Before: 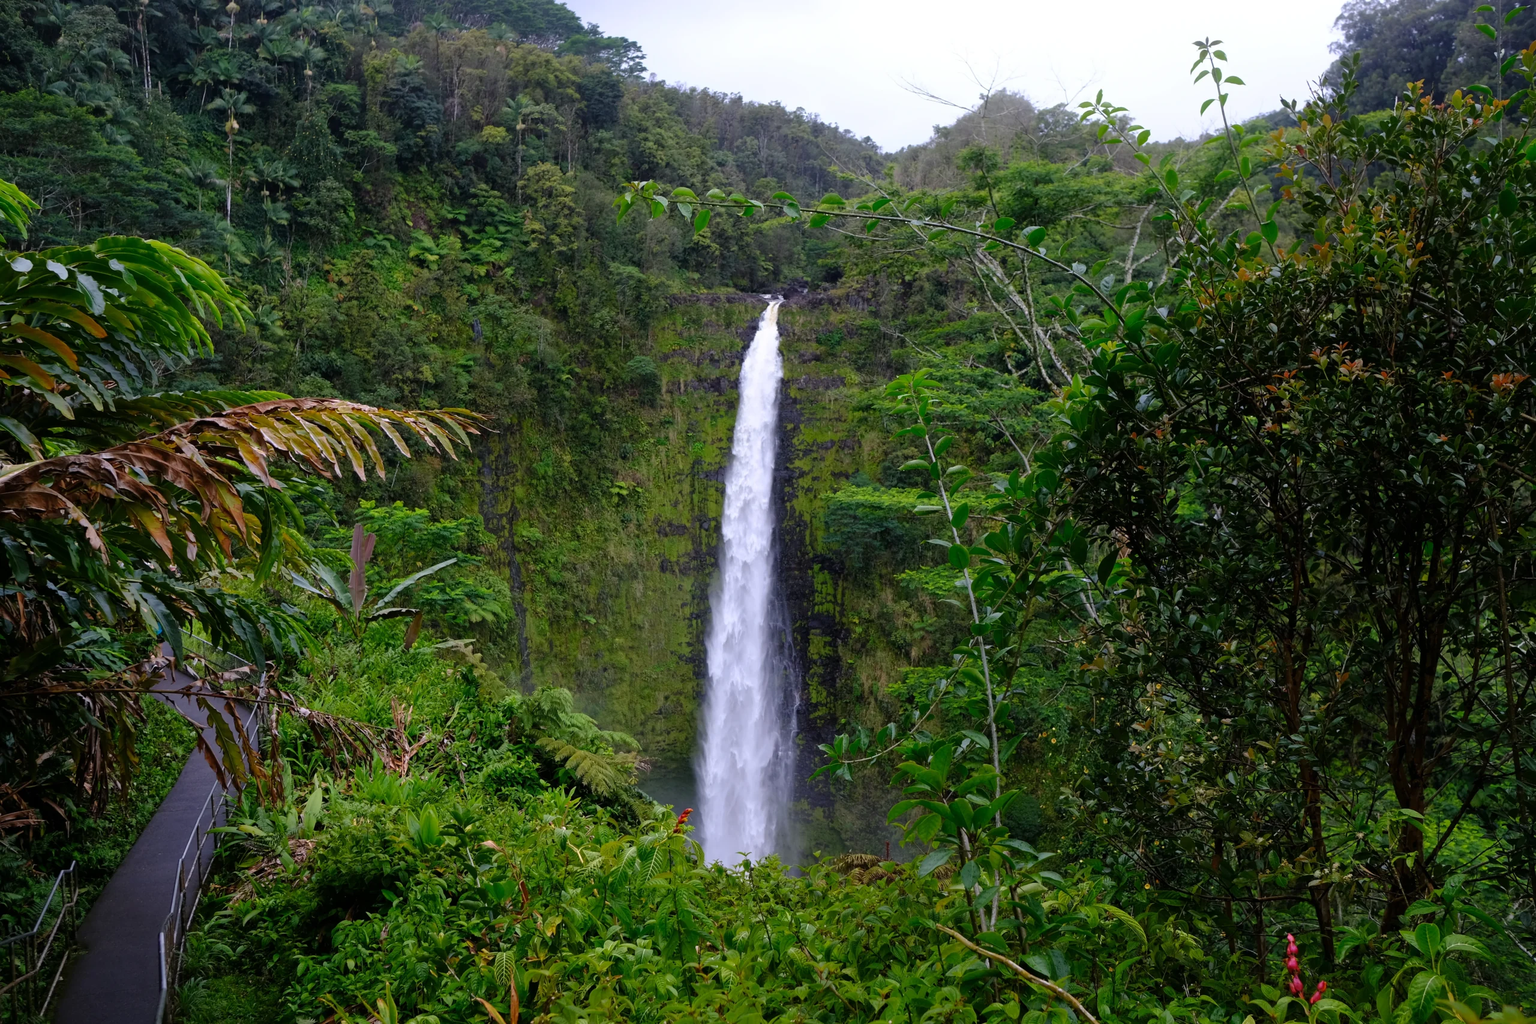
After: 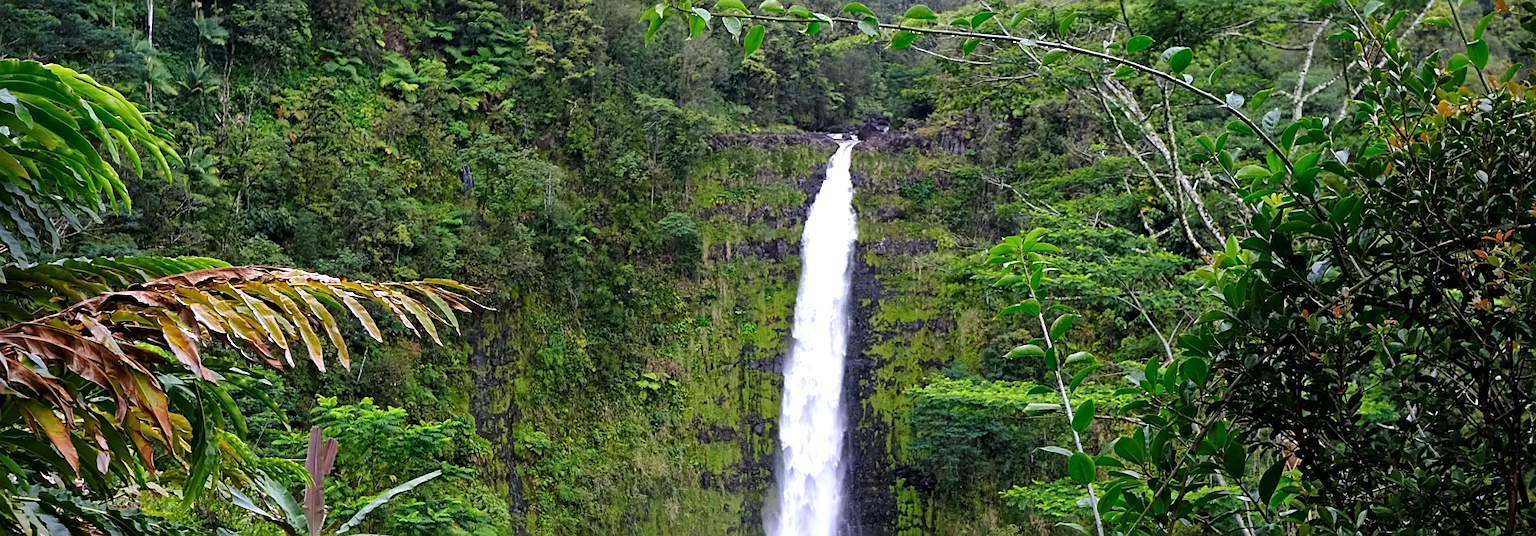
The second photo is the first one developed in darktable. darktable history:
crop: left 7.236%, top 18.516%, right 14.352%, bottom 40.387%
local contrast: mode bilateral grid, contrast 30, coarseness 25, midtone range 0.2
sharpen: on, module defaults
exposure: exposure 0.651 EV, compensate exposure bias true, compensate highlight preservation false
